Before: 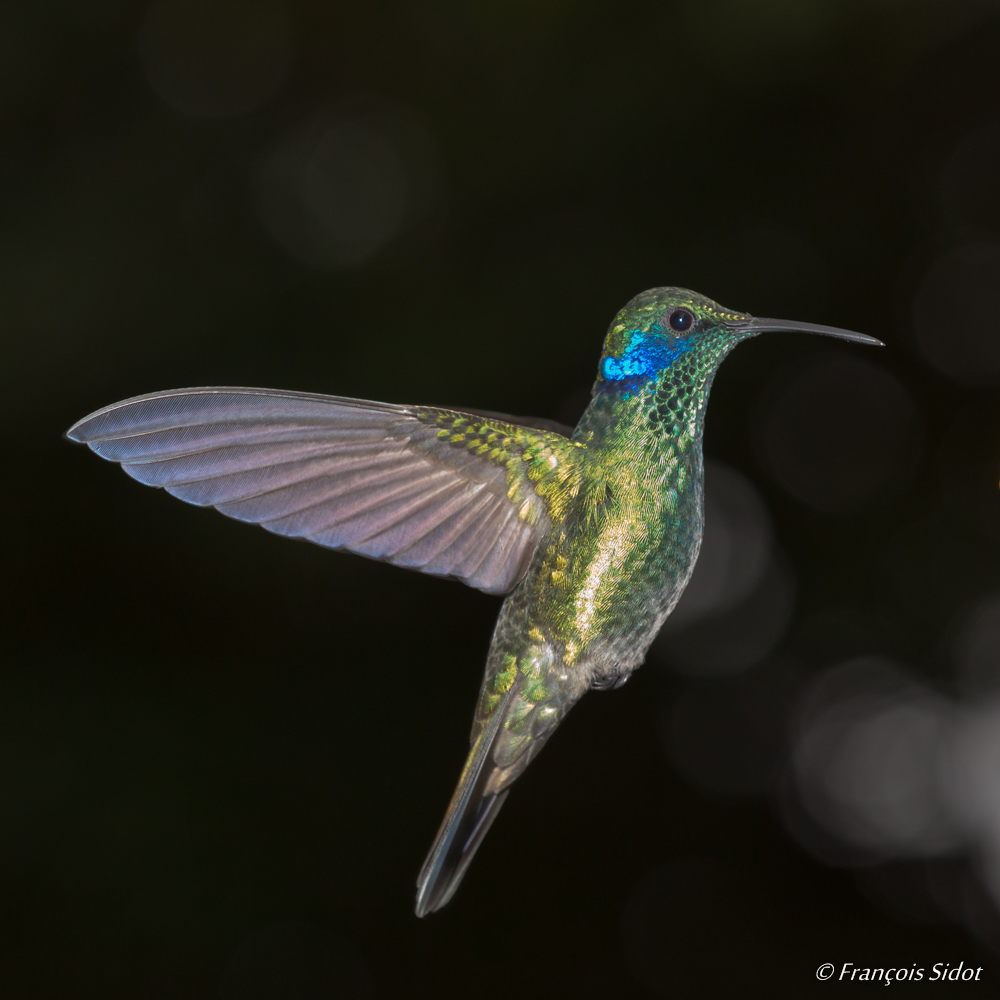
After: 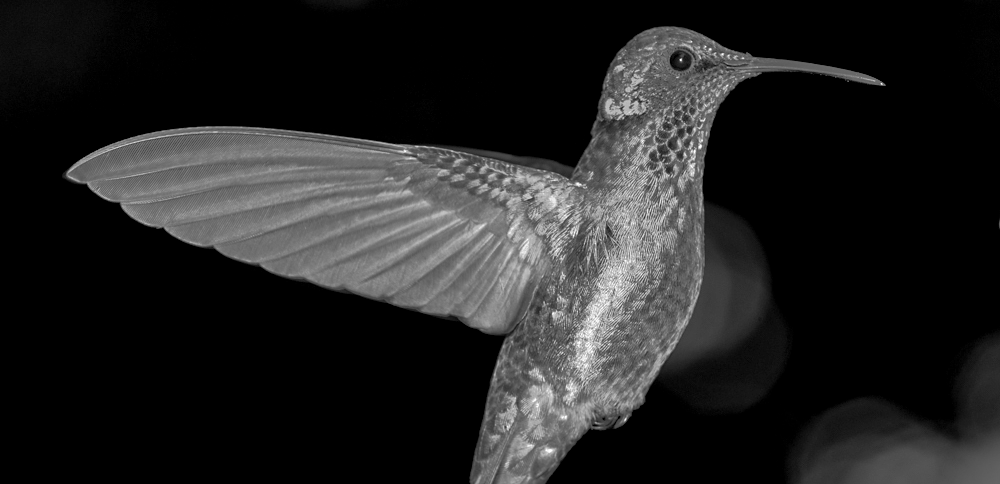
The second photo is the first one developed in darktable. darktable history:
shadows and highlights: on, module defaults
contrast brightness saturation: contrast 0.11, saturation -0.17
monochrome: on, module defaults
crop and rotate: top 26.056%, bottom 25.543%
exposure: black level correction 0.009, compensate highlight preservation false
sharpen: amount 0.2
